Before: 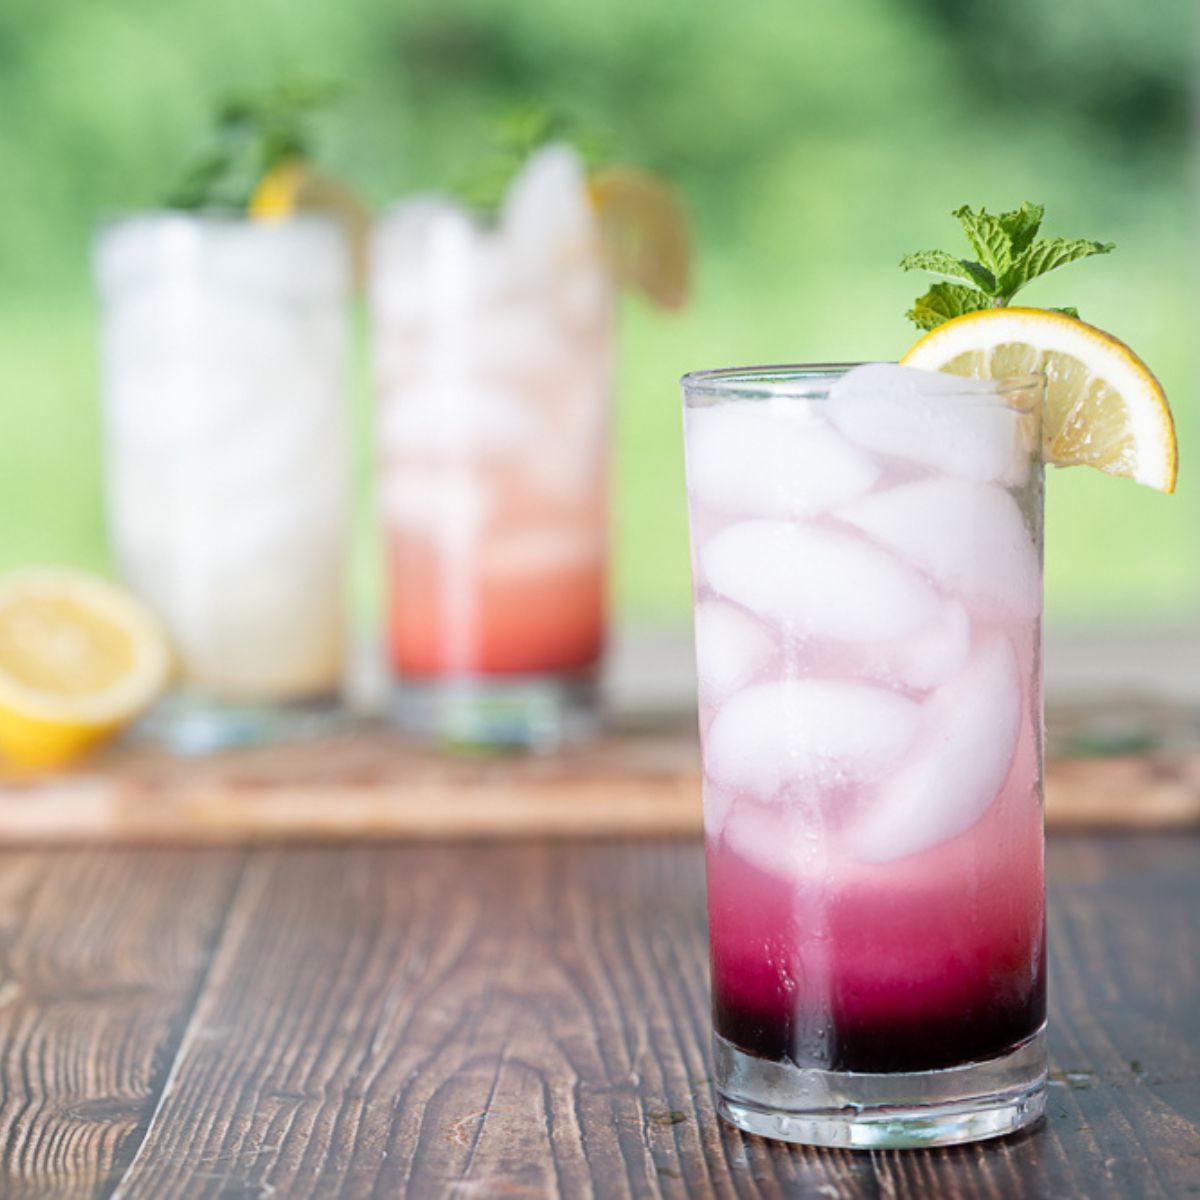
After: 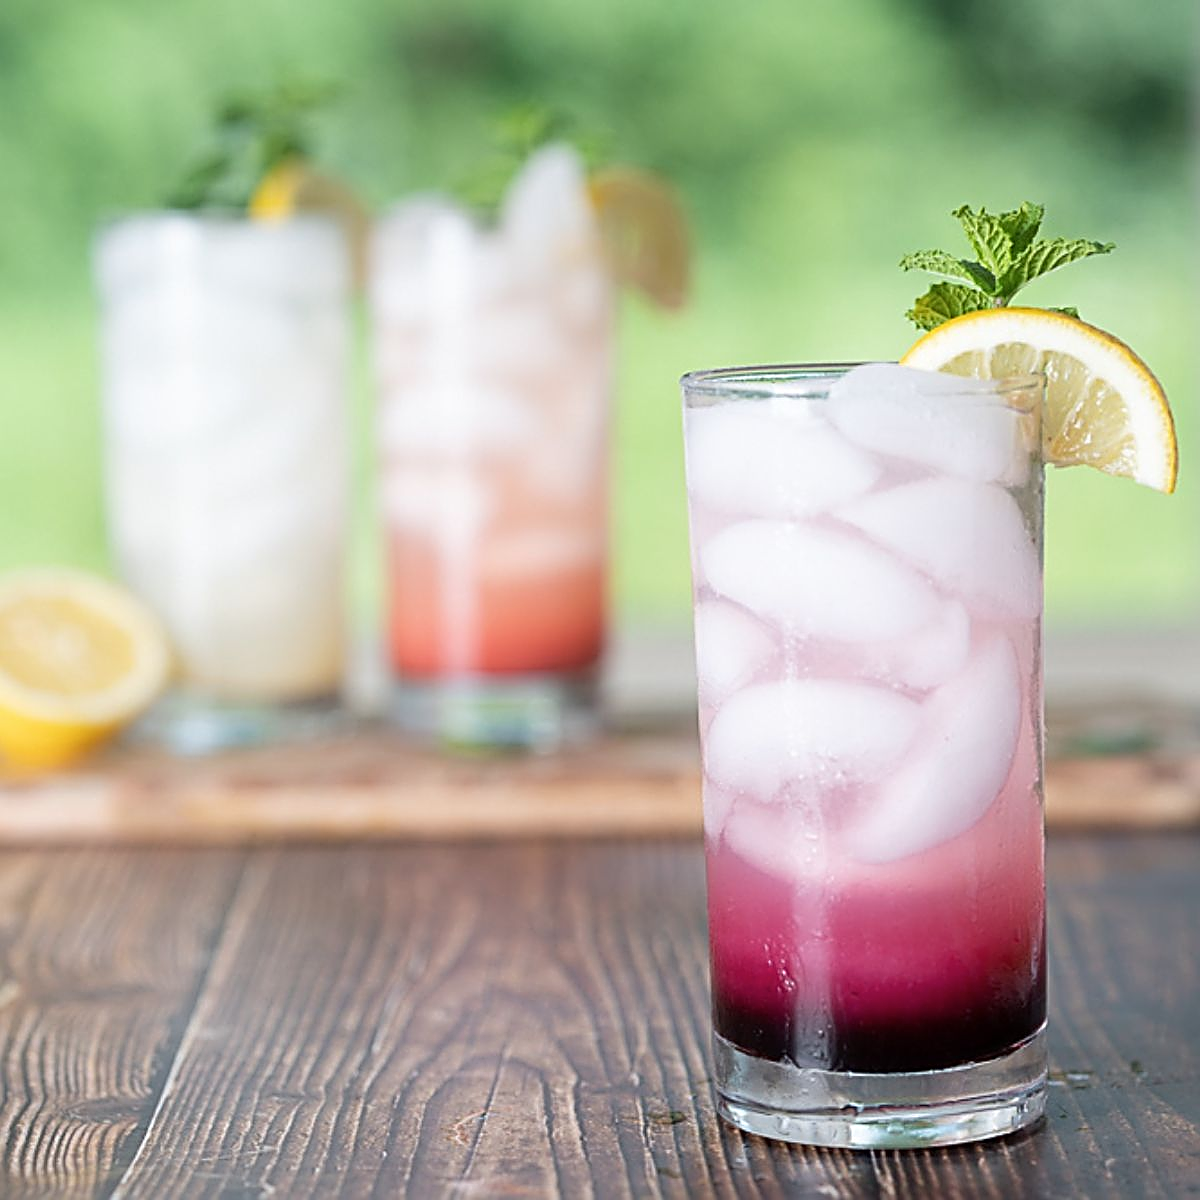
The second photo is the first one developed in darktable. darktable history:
sharpen: amount 1
exposure: compensate highlight preservation false
contrast brightness saturation: saturation -0.05
